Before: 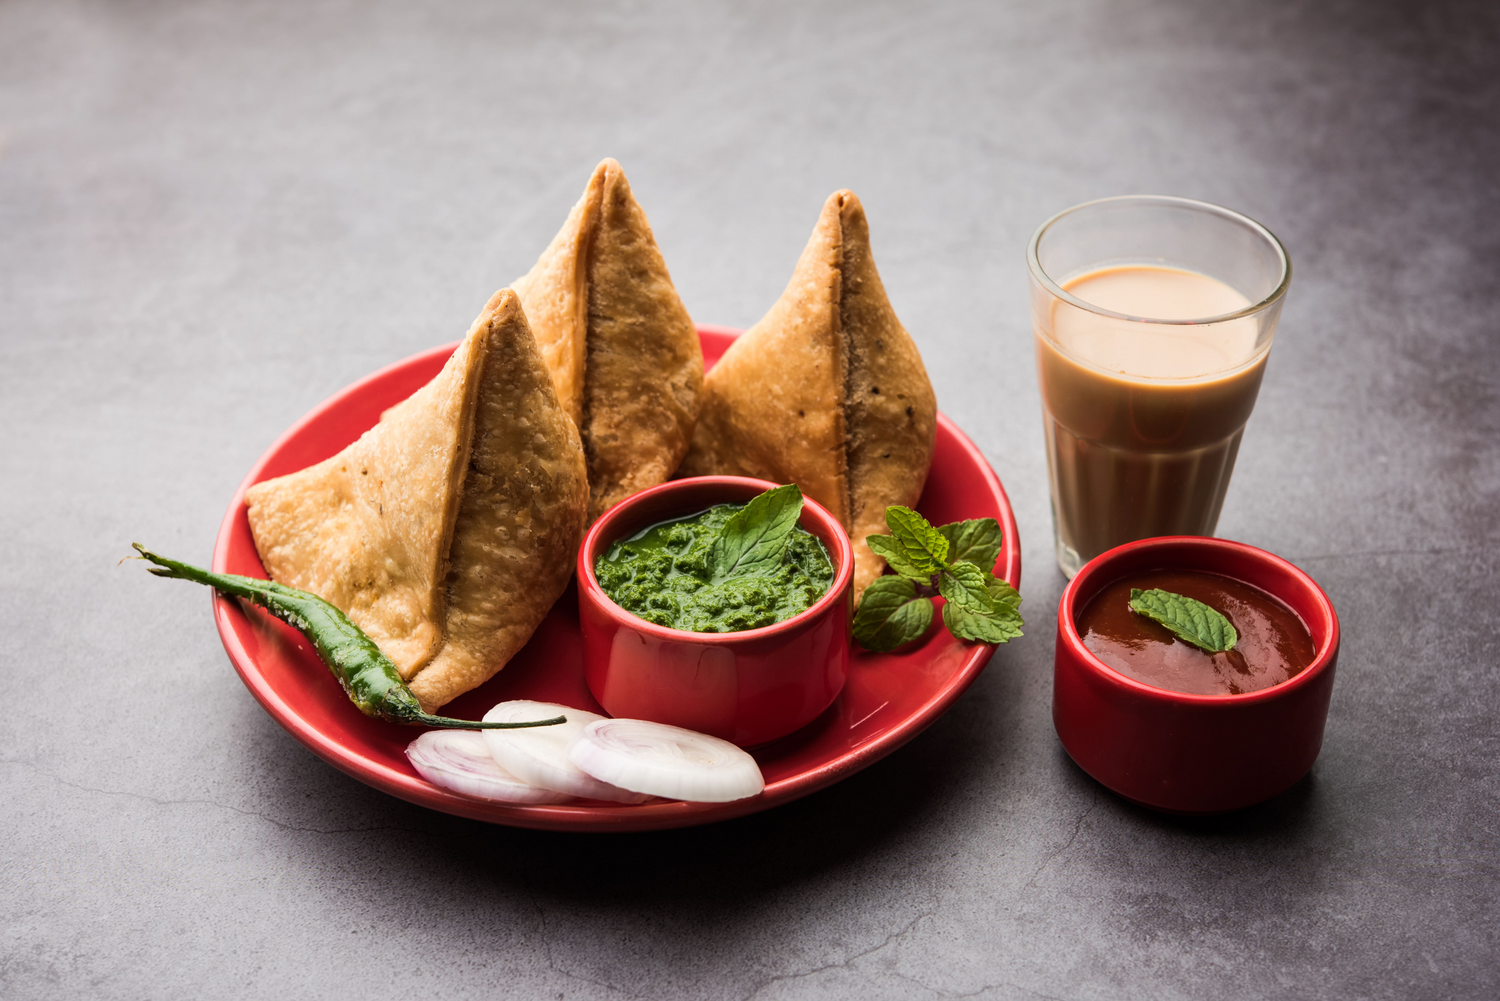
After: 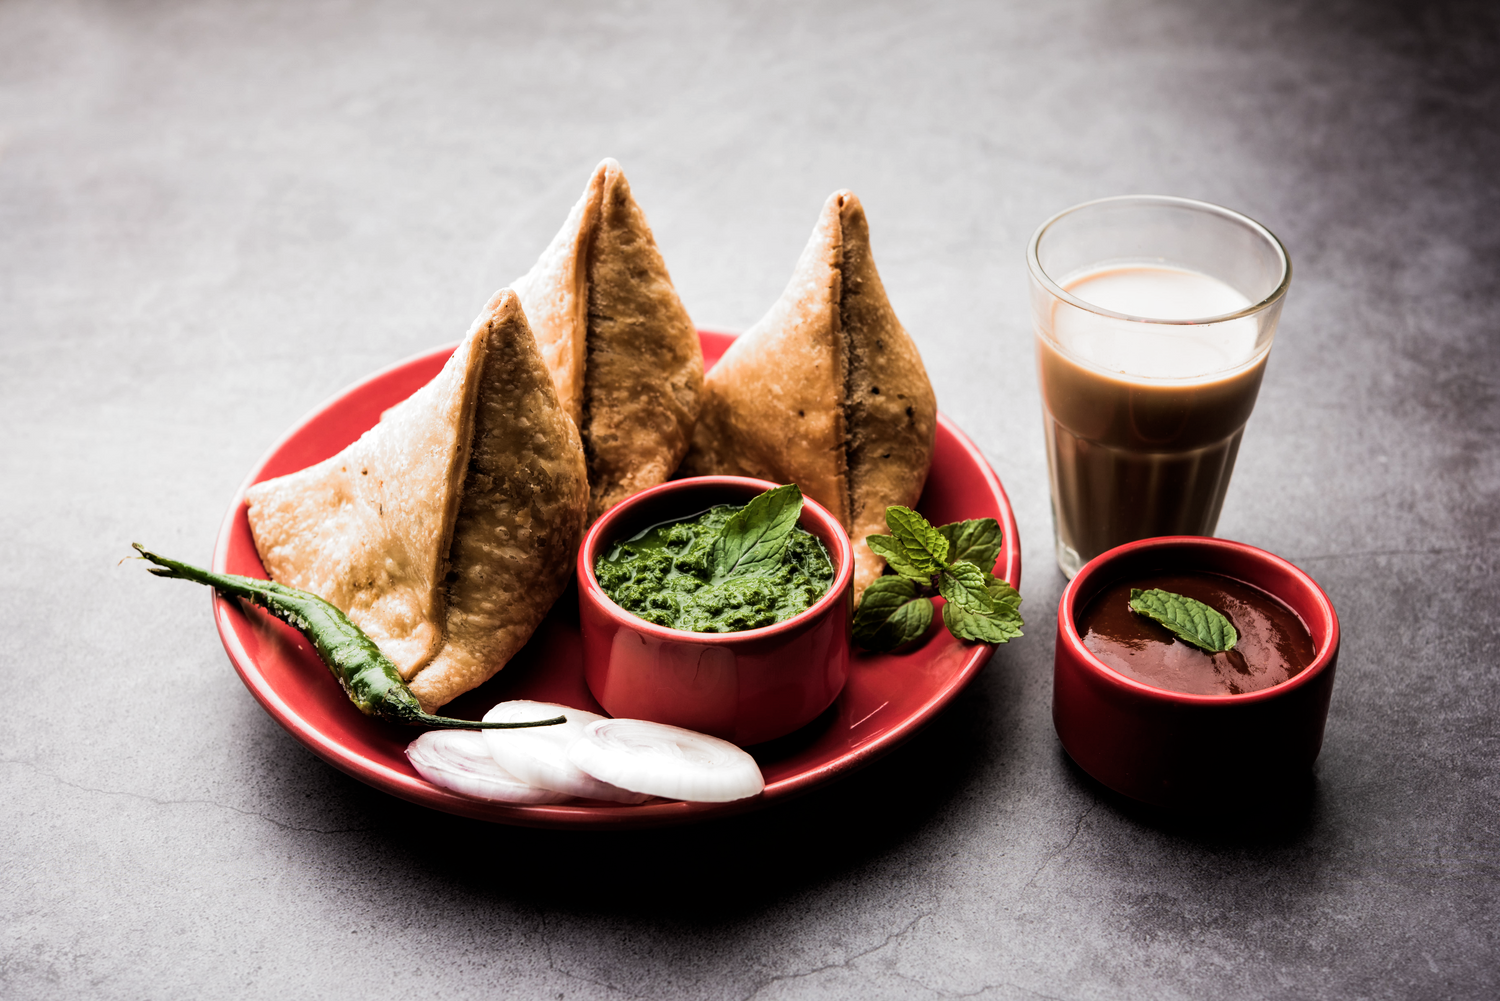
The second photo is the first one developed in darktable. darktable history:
rotate and perspective: automatic cropping off
filmic rgb: black relative exposure -8.2 EV, white relative exposure 2.2 EV, threshold 3 EV, hardness 7.11, latitude 75%, contrast 1.325, highlights saturation mix -2%, shadows ↔ highlights balance 30%, preserve chrominance RGB euclidean norm, color science v5 (2021), contrast in shadows safe, contrast in highlights safe, enable highlight reconstruction true
